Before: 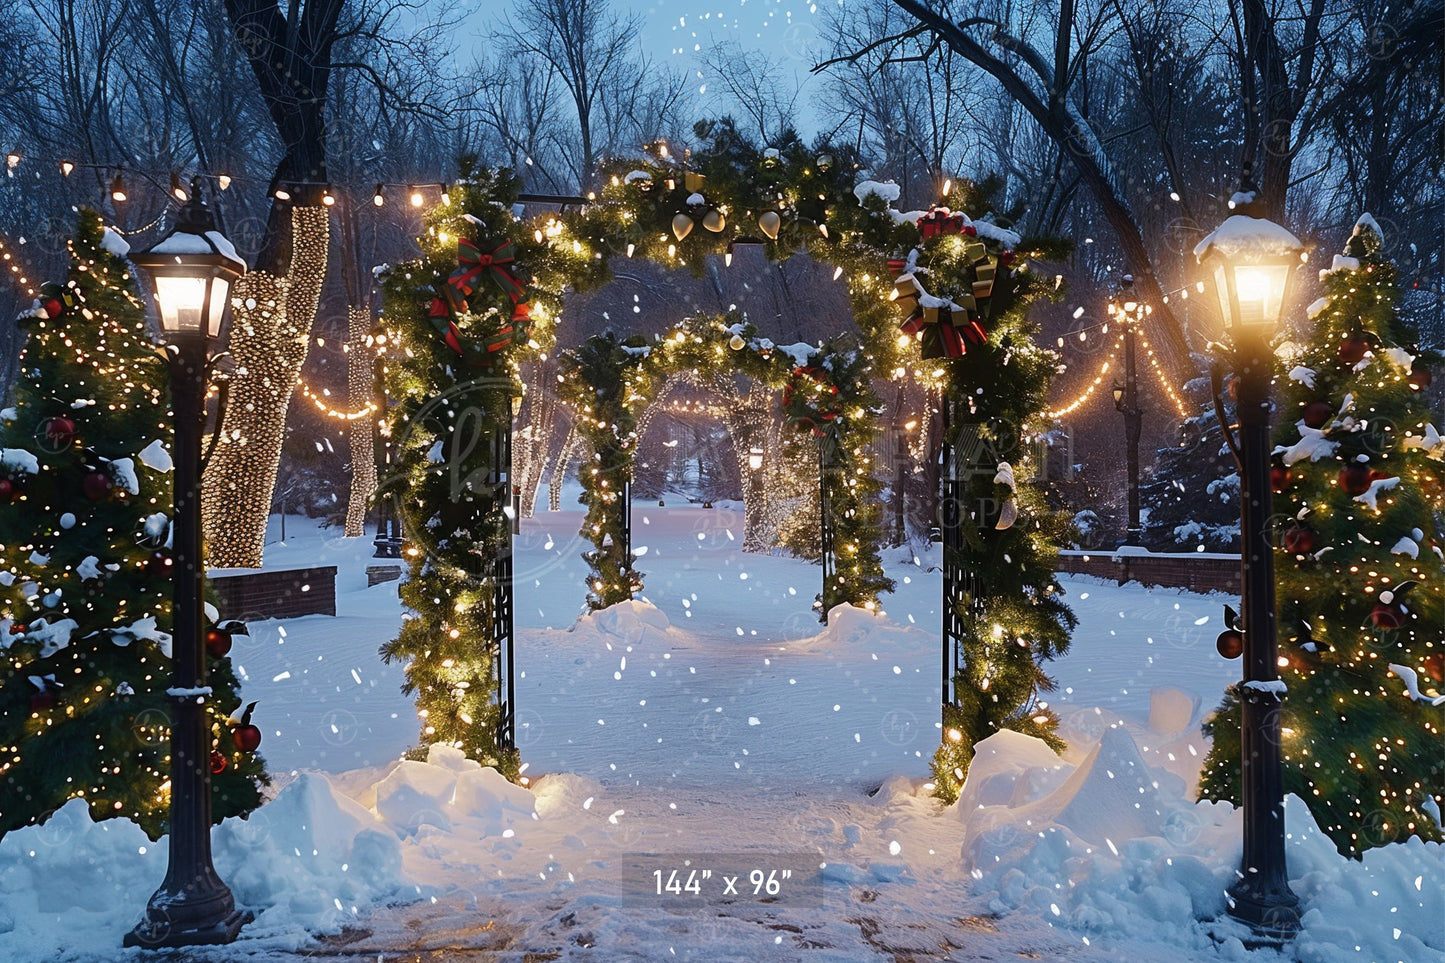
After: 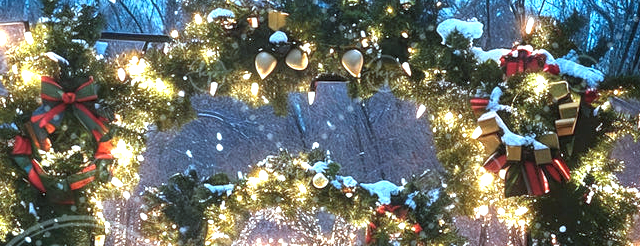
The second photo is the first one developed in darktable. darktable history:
exposure: black level correction 0, exposure 1.44 EV, compensate exposure bias true, compensate highlight preservation false
crop: left 28.87%, top 16.869%, right 26.791%, bottom 57.54%
local contrast: on, module defaults
color correction: highlights a* -12.13, highlights b* -15.34
